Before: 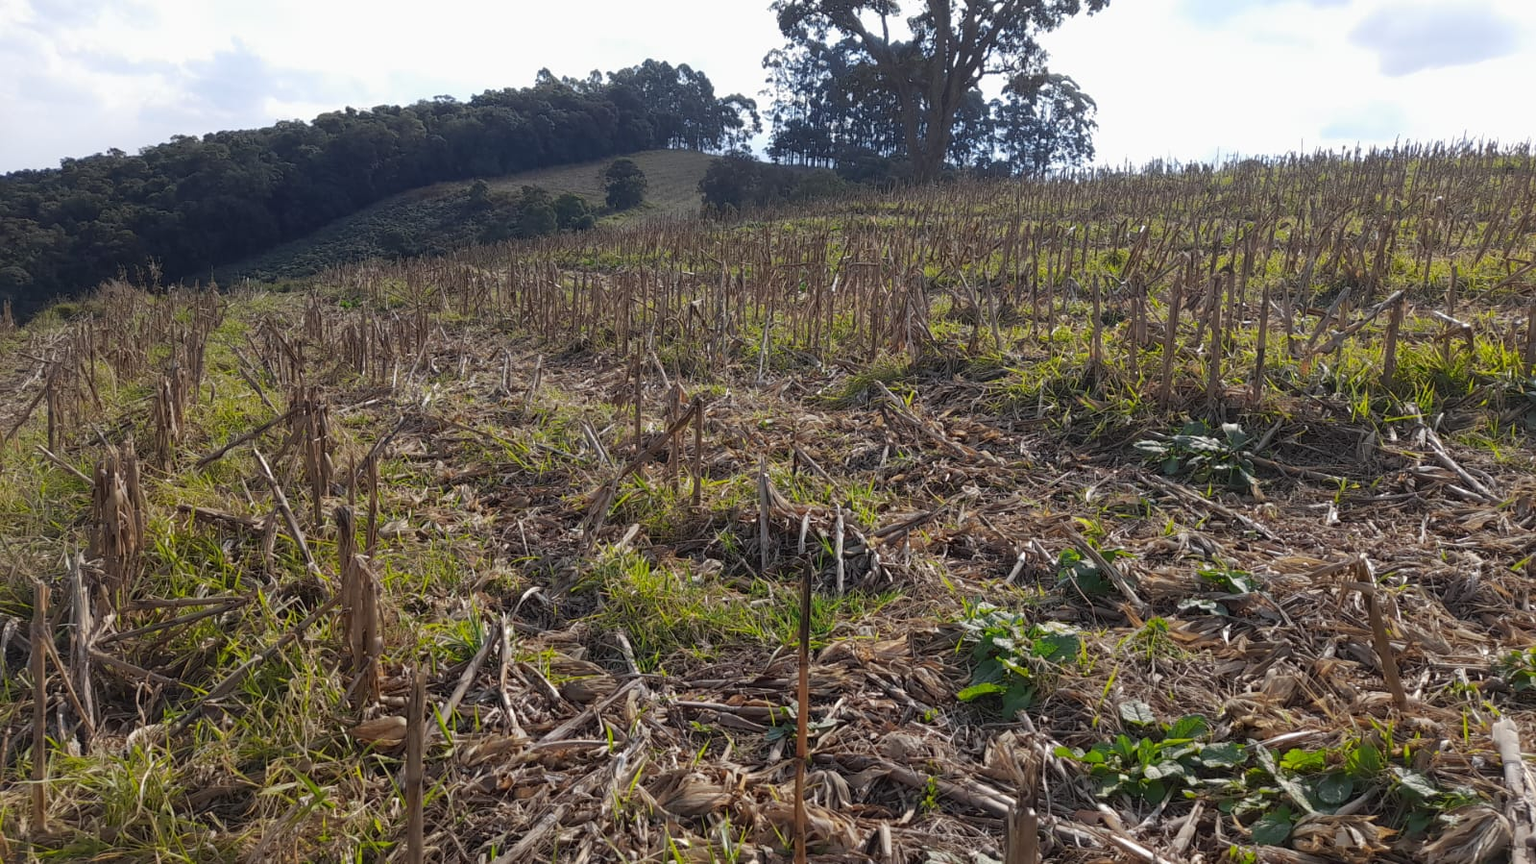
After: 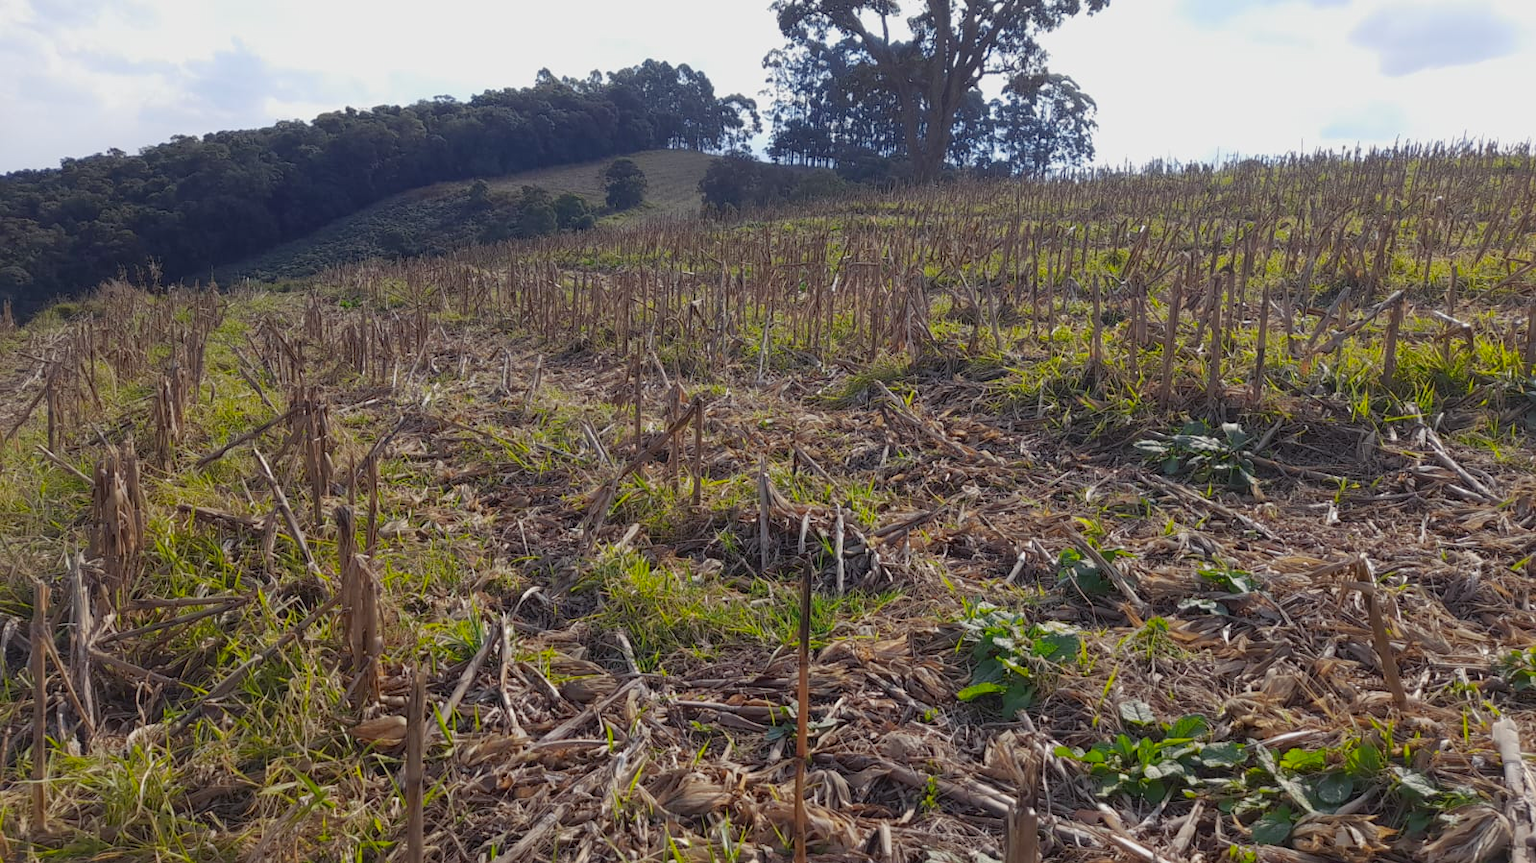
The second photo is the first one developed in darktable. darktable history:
color balance rgb: shadows lift › chroma 3.074%, shadows lift › hue 280.23°, perceptual saturation grading › global saturation 10.148%, contrast -9.731%
